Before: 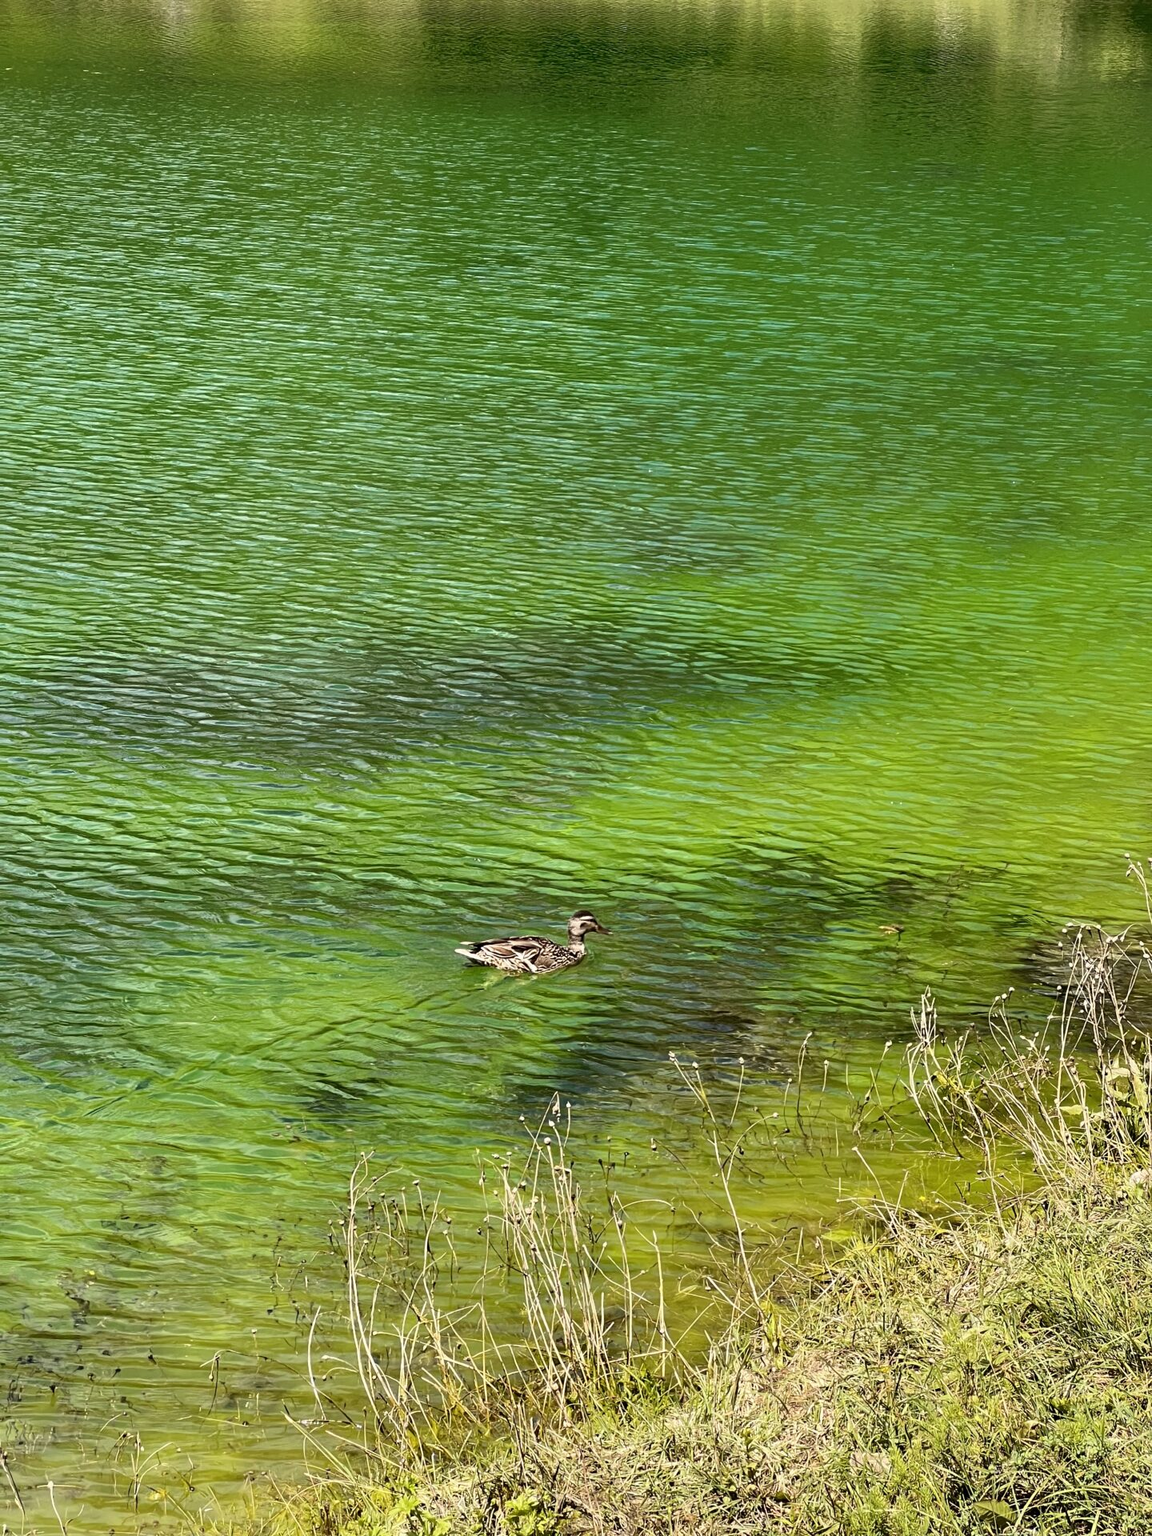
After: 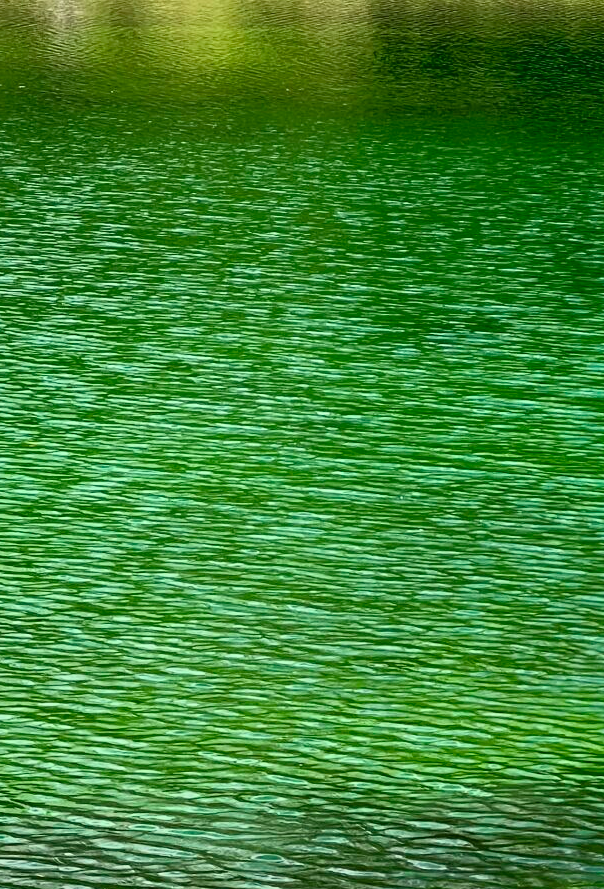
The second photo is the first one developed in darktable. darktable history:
crop and rotate: left 10.817%, top 0.062%, right 47.194%, bottom 53.626%
tone curve: curves: ch0 [(0, 0) (0.059, 0.027) (0.178, 0.105) (0.292, 0.233) (0.485, 0.472) (0.837, 0.887) (1, 0.983)]; ch1 [(0, 0) (0.23, 0.166) (0.34, 0.298) (0.371, 0.334) (0.435, 0.413) (0.477, 0.469) (0.499, 0.498) (0.534, 0.551) (0.56, 0.585) (0.754, 0.801) (1, 1)]; ch2 [(0, 0) (0.431, 0.414) (0.498, 0.503) (0.524, 0.531) (0.568, 0.567) (0.6, 0.597) (0.65, 0.651) (0.752, 0.764) (1, 1)], color space Lab, independent channels, preserve colors none
